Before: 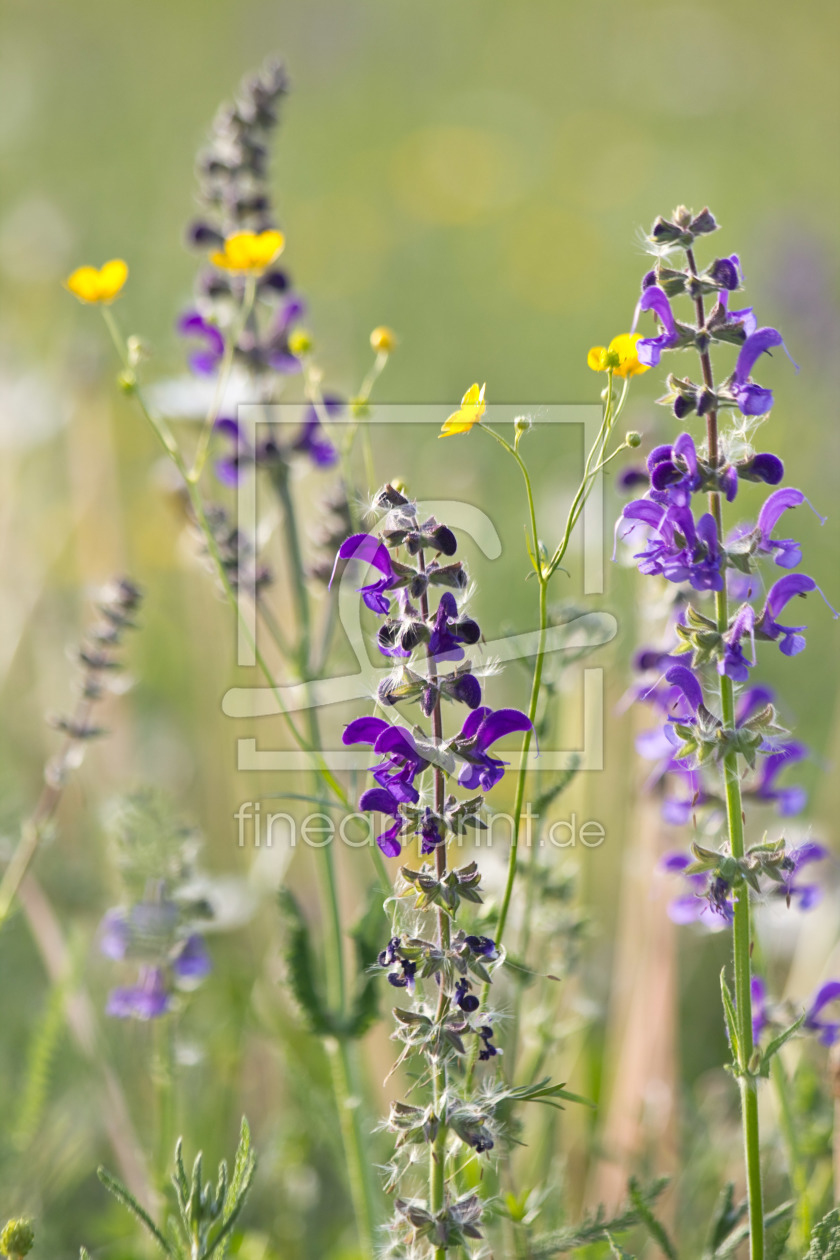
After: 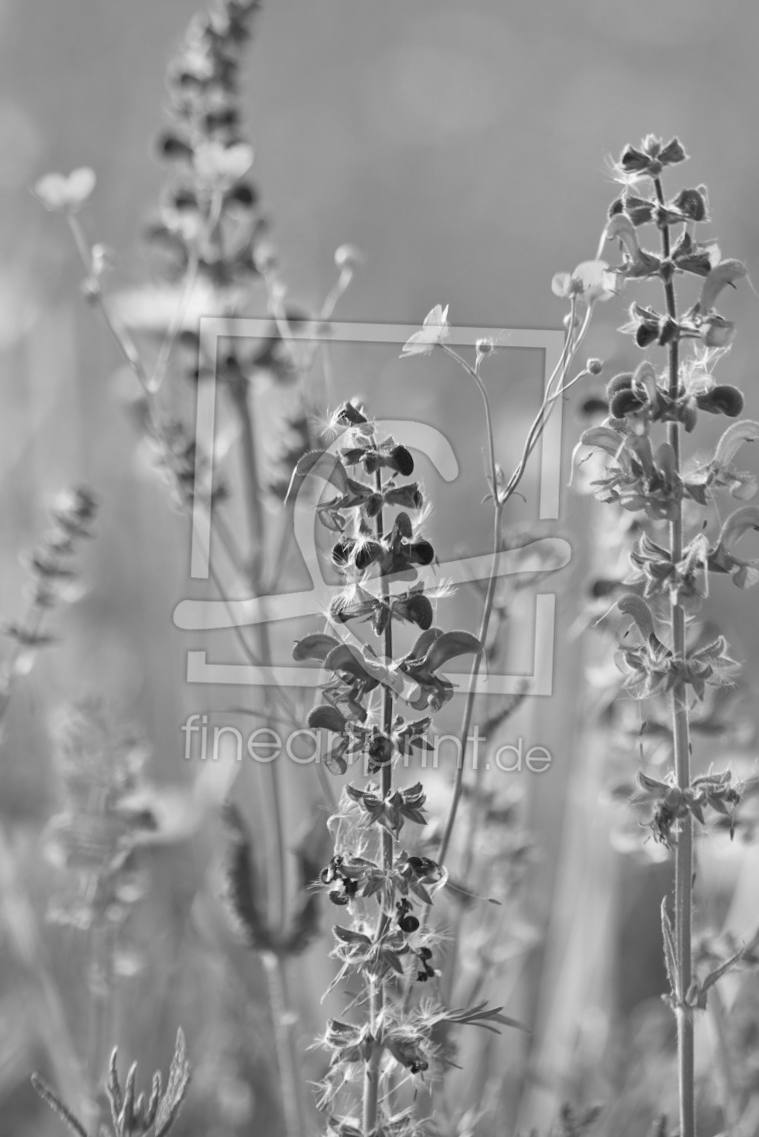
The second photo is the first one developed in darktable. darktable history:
crop and rotate: angle -2.13°, left 3.086%, top 4.085%, right 1.559%, bottom 0.659%
color calibration: output gray [0.267, 0.423, 0.261, 0], x 0.372, y 0.386, temperature 4284.88 K
